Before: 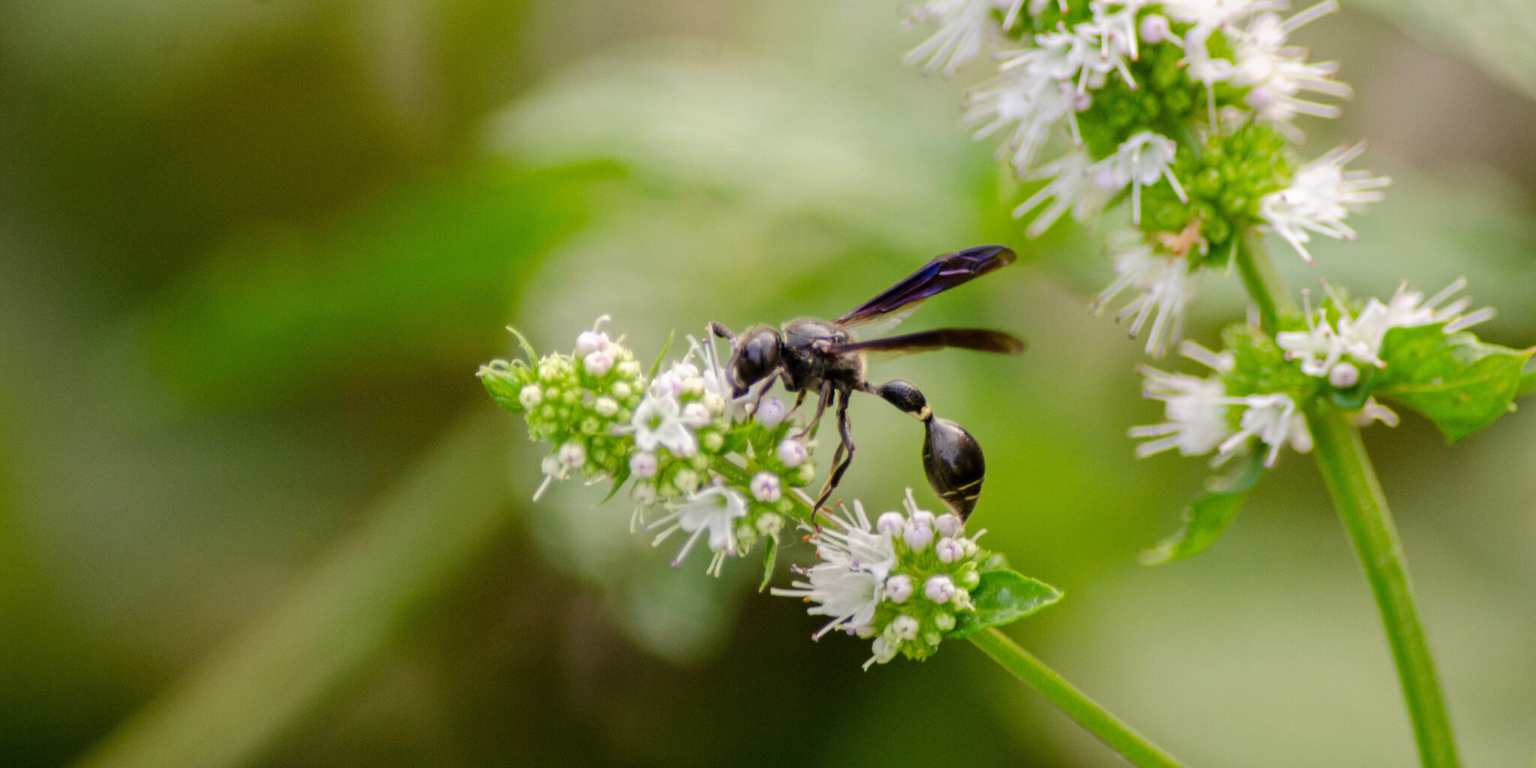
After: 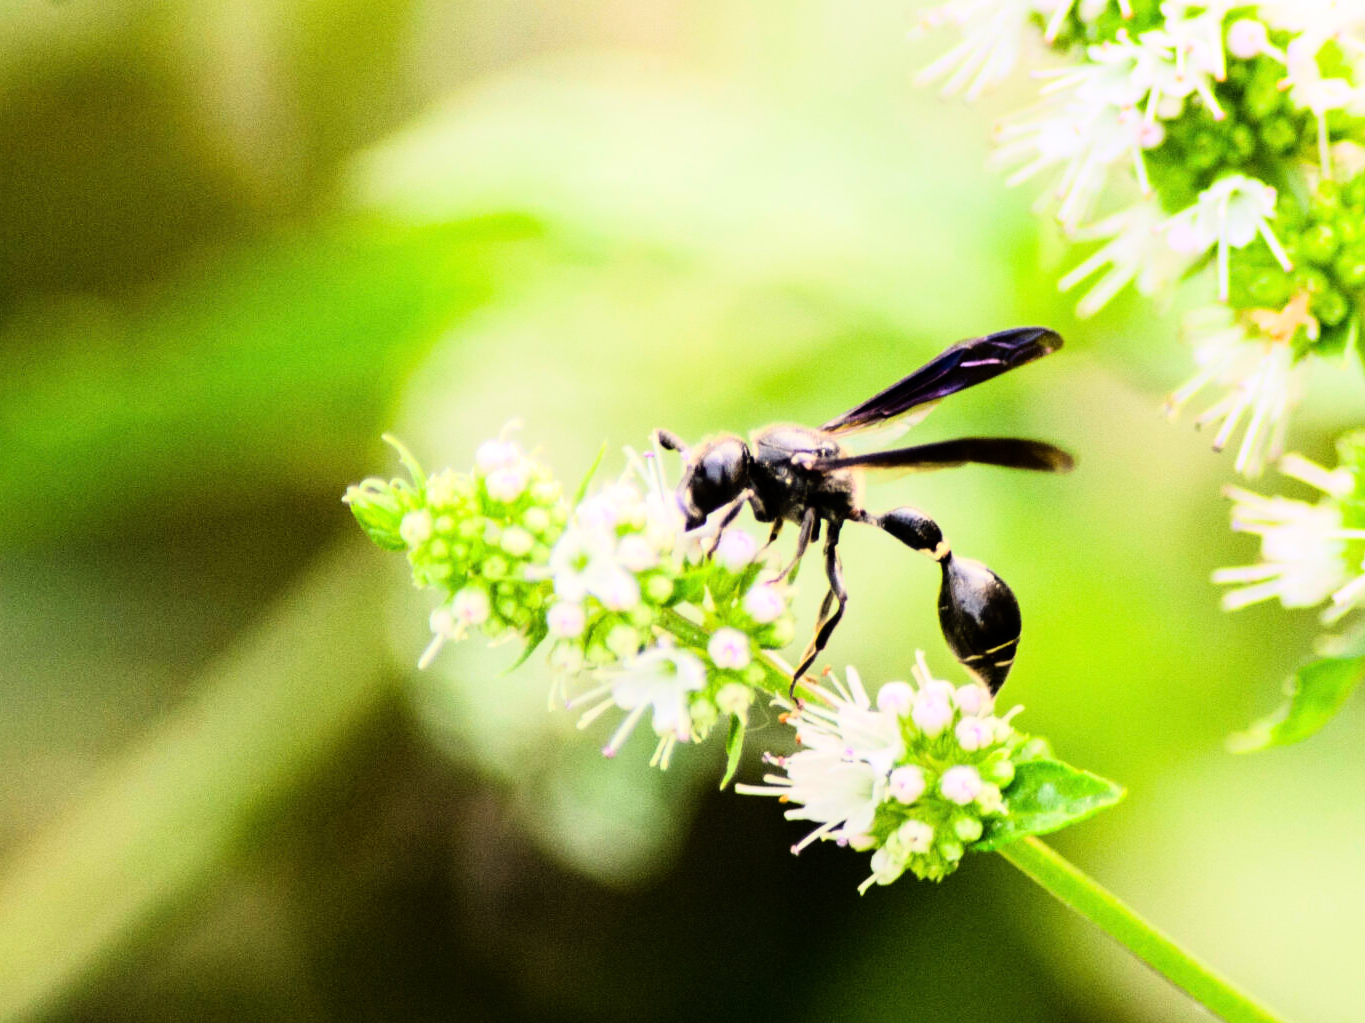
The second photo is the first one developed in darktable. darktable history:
crop and rotate: left 14.292%, right 19.041%
rgb curve: curves: ch0 [(0, 0) (0.21, 0.15) (0.24, 0.21) (0.5, 0.75) (0.75, 0.96) (0.89, 0.99) (1, 1)]; ch1 [(0, 0.02) (0.21, 0.13) (0.25, 0.2) (0.5, 0.67) (0.75, 0.9) (0.89, 0.97) (1, 1)]; ch2 [(0, 0.02) (0.21, 0.13) (0.25, 0.2) (0.5, 0.67) (0.75, 0.9) (0.89, 0.97) (1, 1)], compensate middle gray true
